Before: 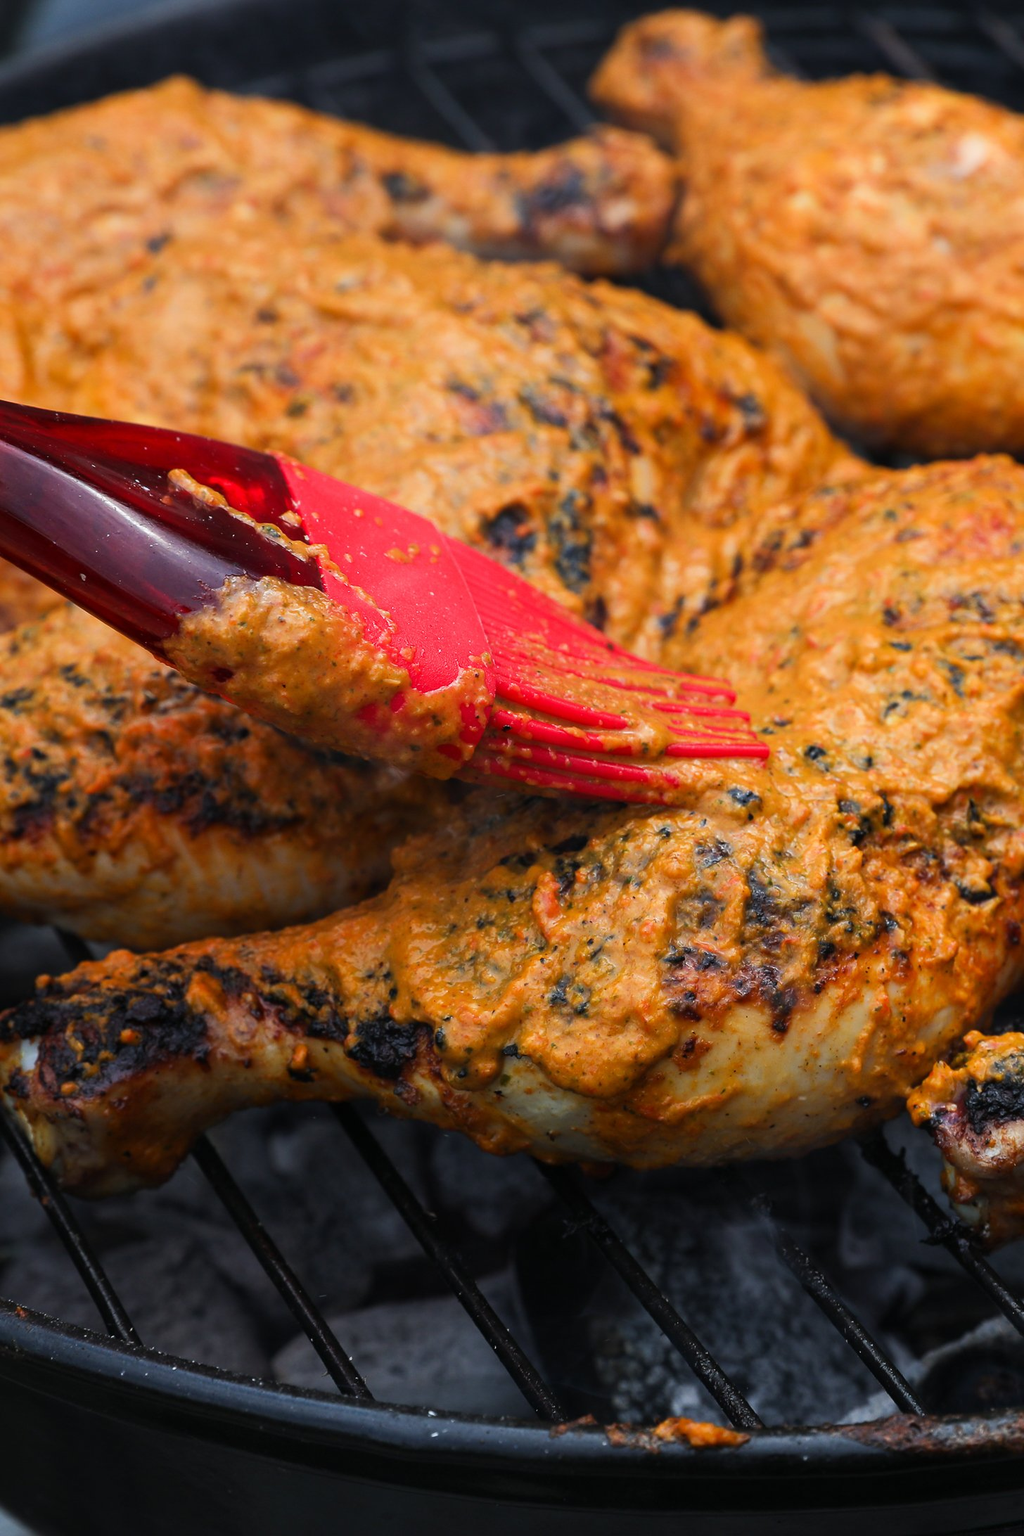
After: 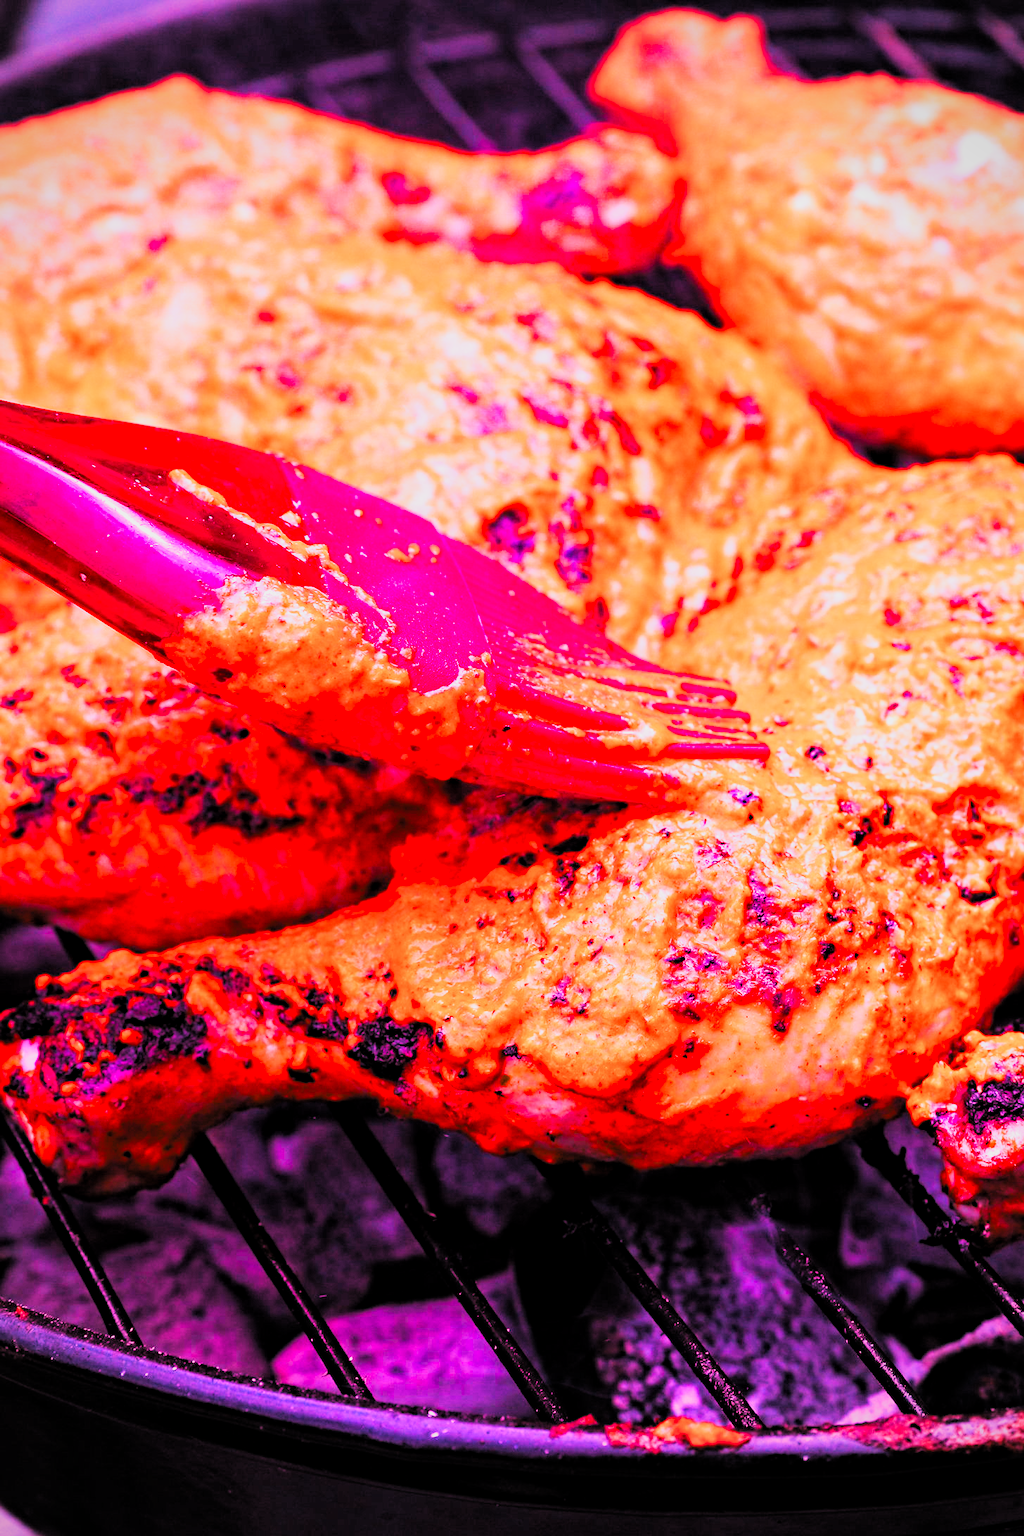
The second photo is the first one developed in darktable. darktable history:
raw chromatic aberrations: on, module defaults
color balance rgb: perceptual saturation grading › global saturation 25%, perceptual brilliance grading › mid-tones 10%, perceptual brilliance grading › shadows 15%, global vibrance 20%
filmic rgb: black relative exposure -7.65 EV, white relative exposure 4.56 EV, hardness 3.61
highlight reconstruction: method reconstruct color, iterations 1, diameter of reconstruction 64 px
hot pixels: on, module defaults
lens correction: scale 1.01, crop 1, focal 85, aperture 2.8, distance 10.02, camera "Canon EOS RP", lens "Canon RF 85mm F2 MACRO IS STM"
raw denoise: x [[0, 0.25, 0.5, 0.75, 1] ×4]
tone equalizer "mask blending: all purposes": on, module defaults
white balance: red 2.129, blue 1.575
local contrast: highlights 100%, shadows 100%, detail 120%, midtone range 0.2
contrast brightness saturation: contrast 0.2, brightness 0.16, saturation 0.22
exposure: black level correction -0.002, exposure 0.54 EV, compensate highlight preservation false
filmic: grey point source 18, black point source -8.65, white point source 2.45, grey point target 18, white point target 100, output power 2.2, latitude stops 2, contrast 1.5, saturation 100, global saturation 100
haze removal: strength 0.29, distance 0.25, compatibility mode true, adaptive false
vibrance: on, module defaults
vignetting: fall-off radius 60.92%
